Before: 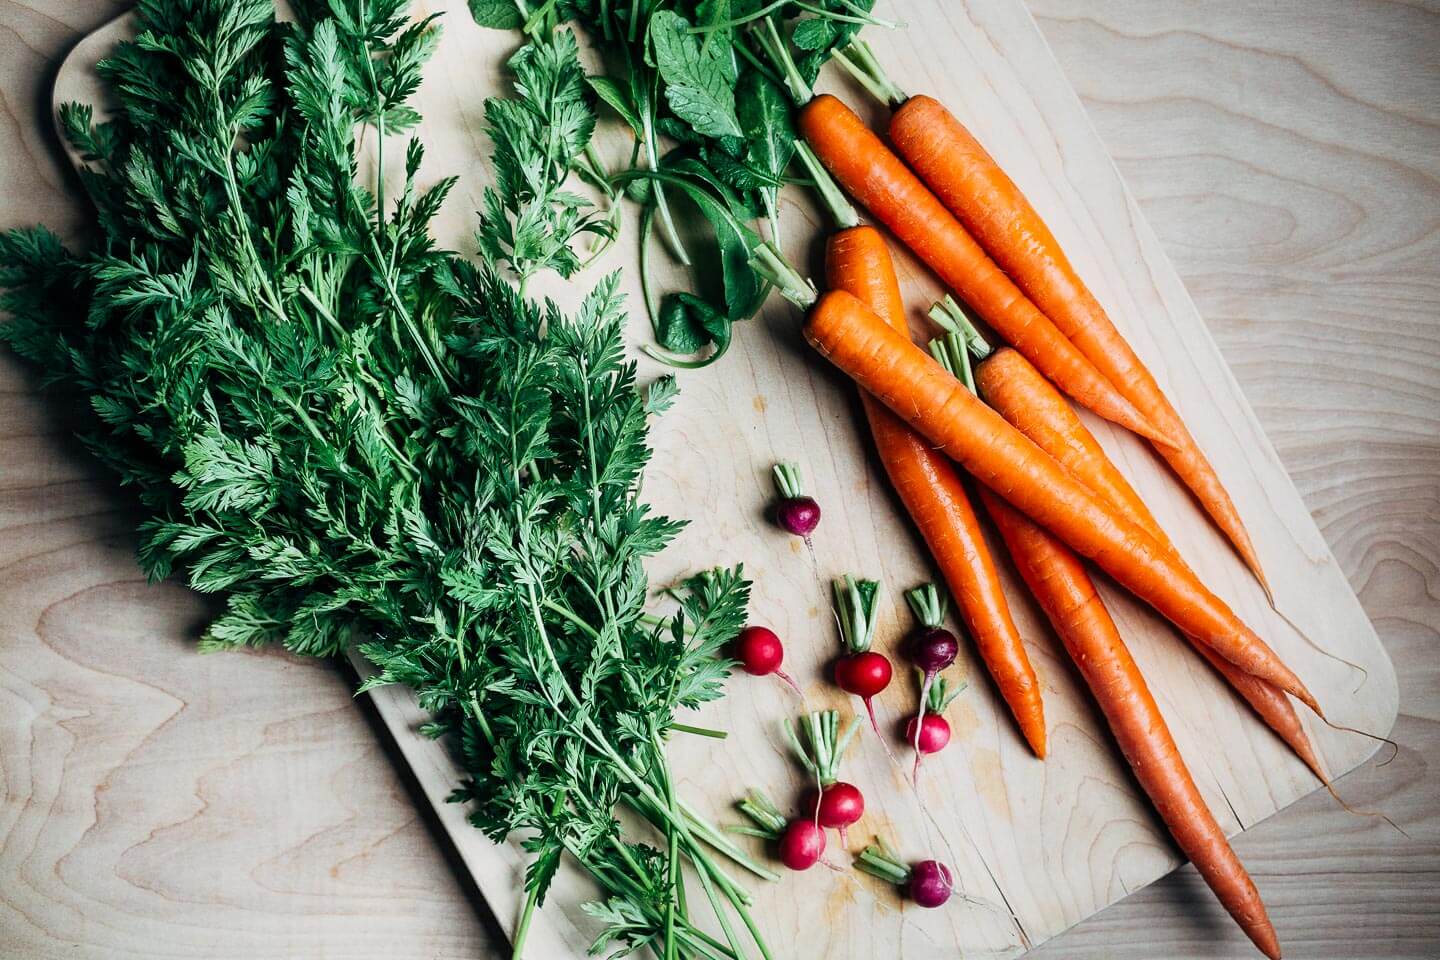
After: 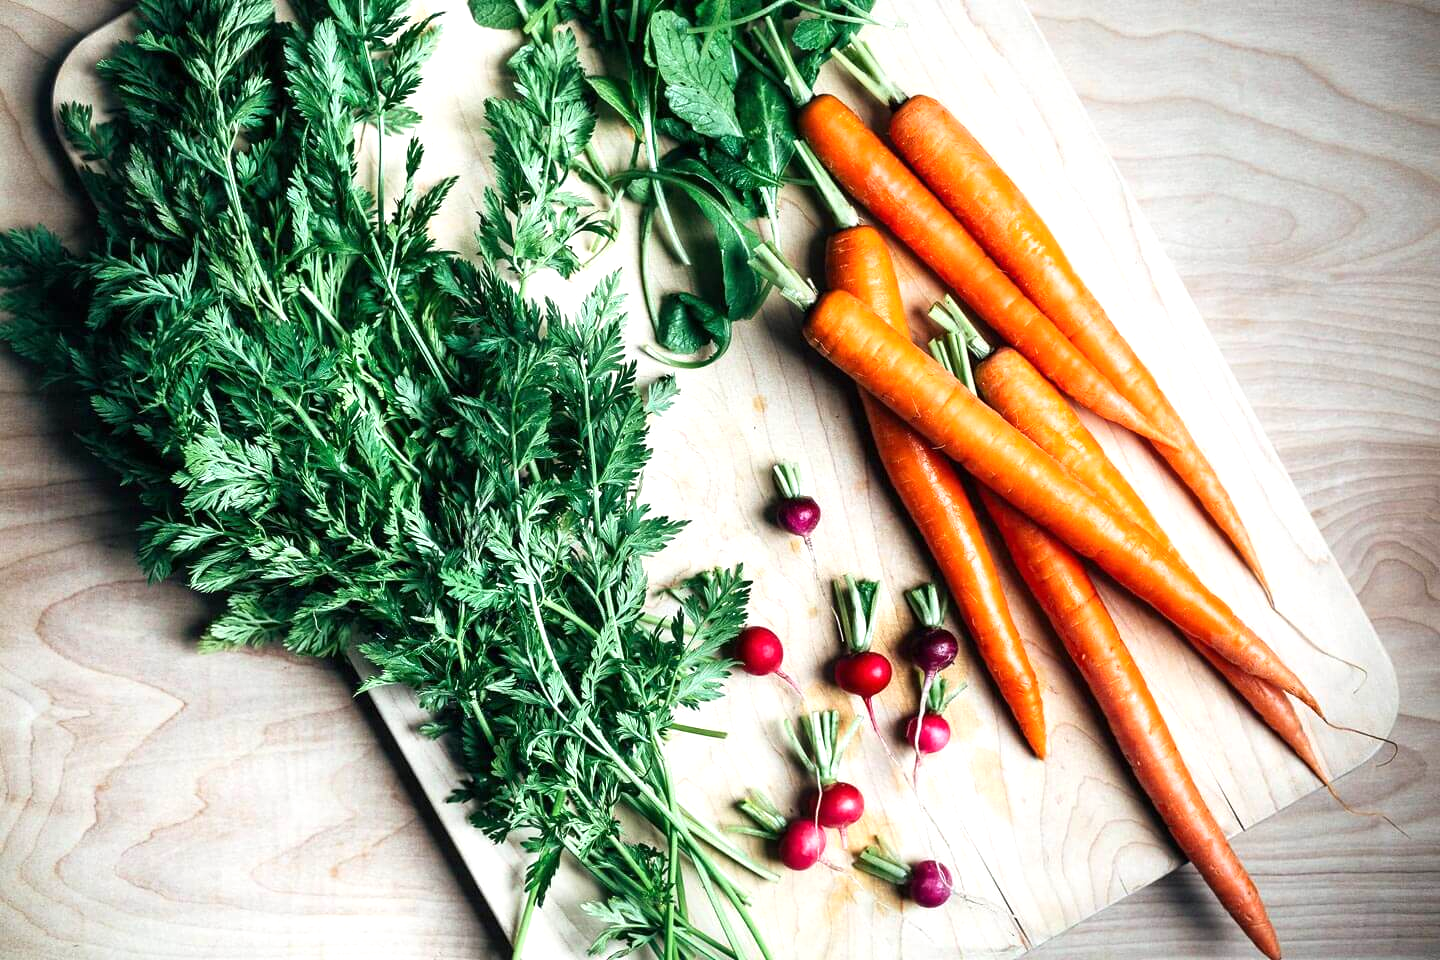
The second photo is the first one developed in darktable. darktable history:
exposure: exposure 0.609 EV, compensate exposure bias true, compensate highlight preservation false
